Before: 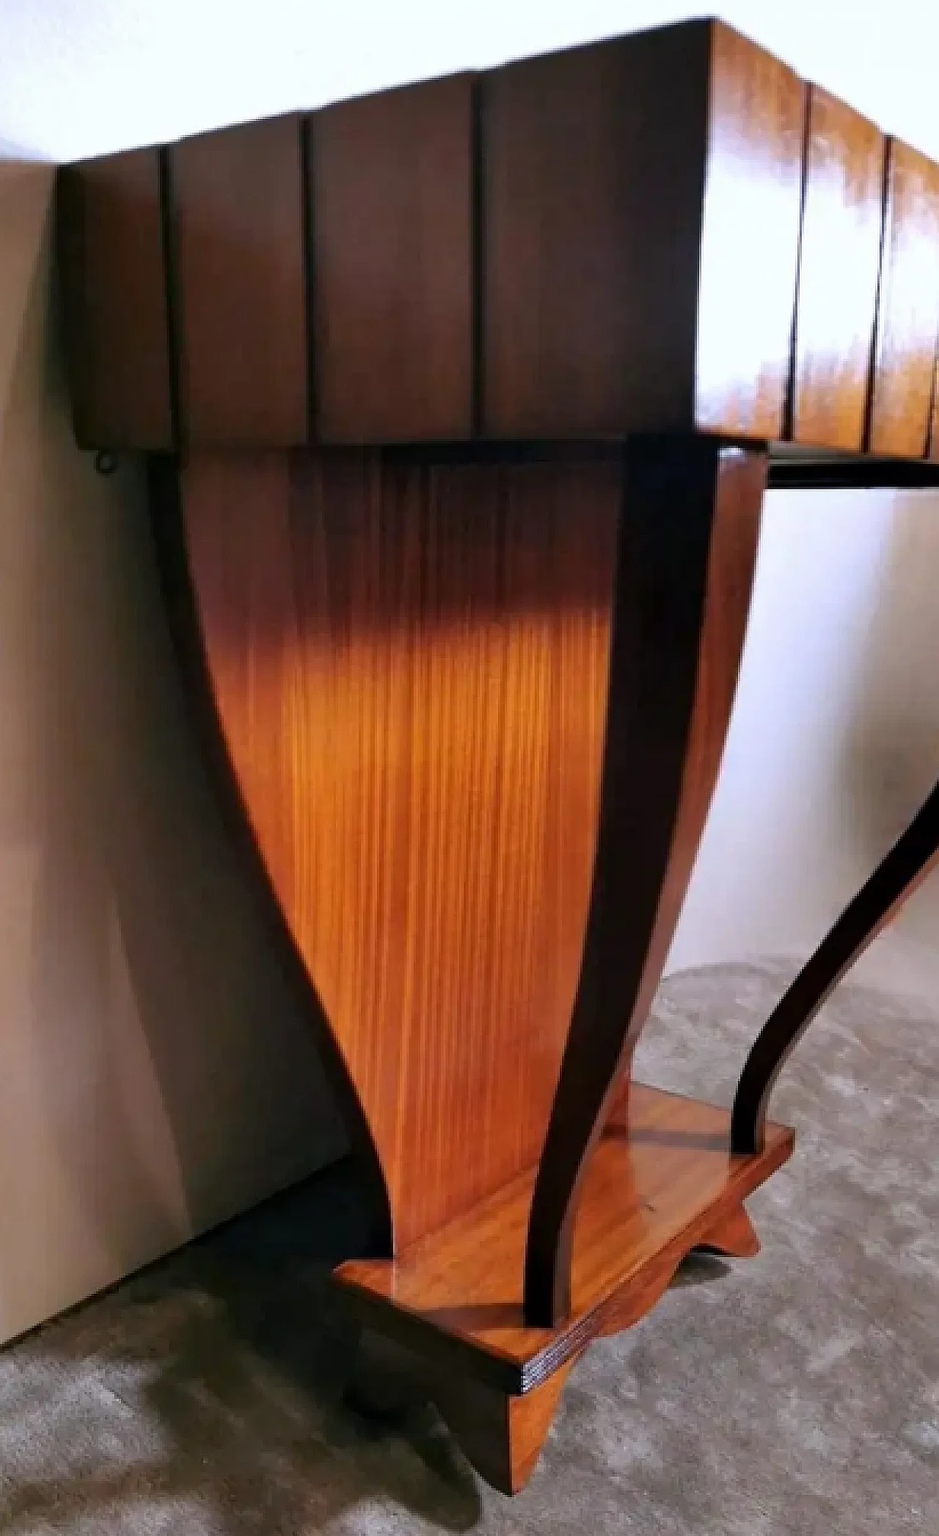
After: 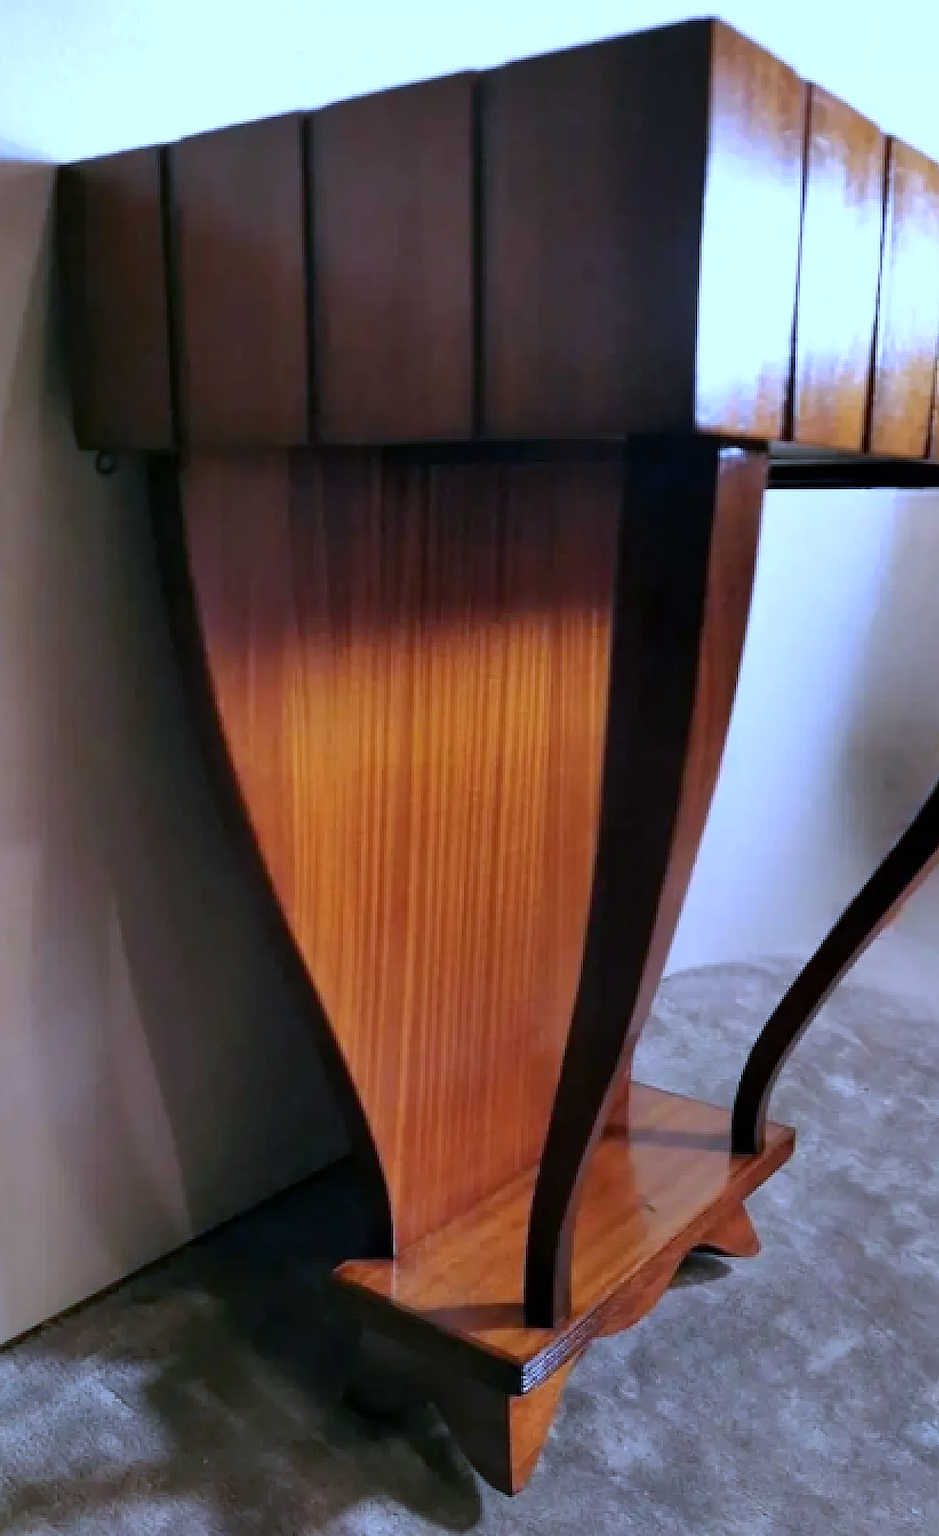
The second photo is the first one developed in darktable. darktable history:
color calibration: x 0.37, y 0.382, temperature 4313.32 K
white balance: red 0.931, blue 1.11
